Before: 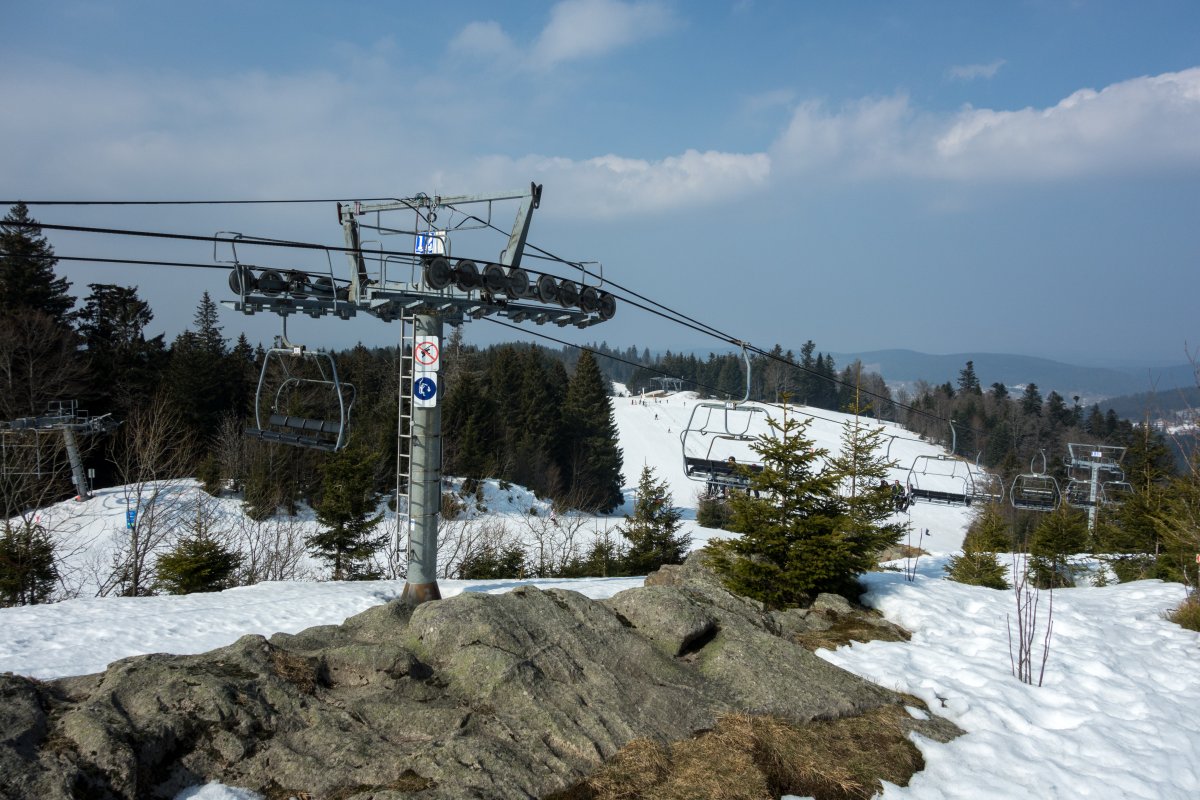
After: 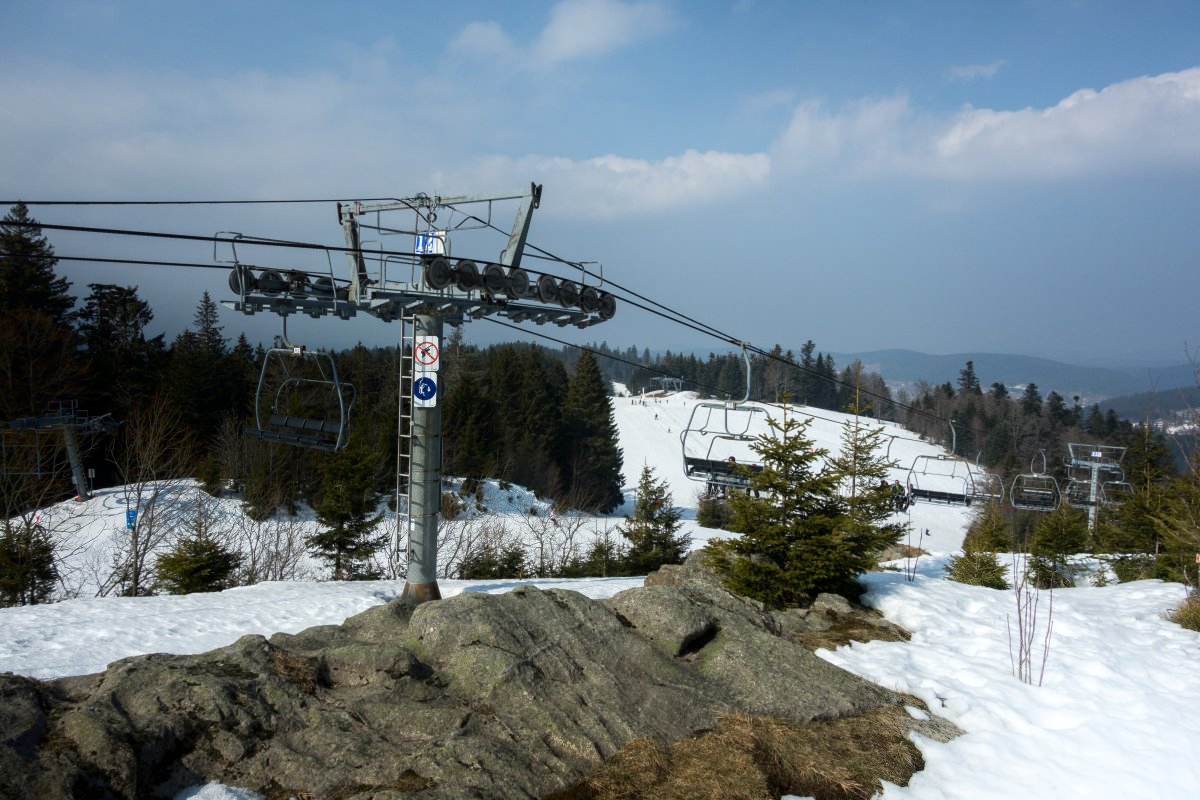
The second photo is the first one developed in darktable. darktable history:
shadows and highlights: shadows -89.8, highlights 89.19, soften with gaussian
